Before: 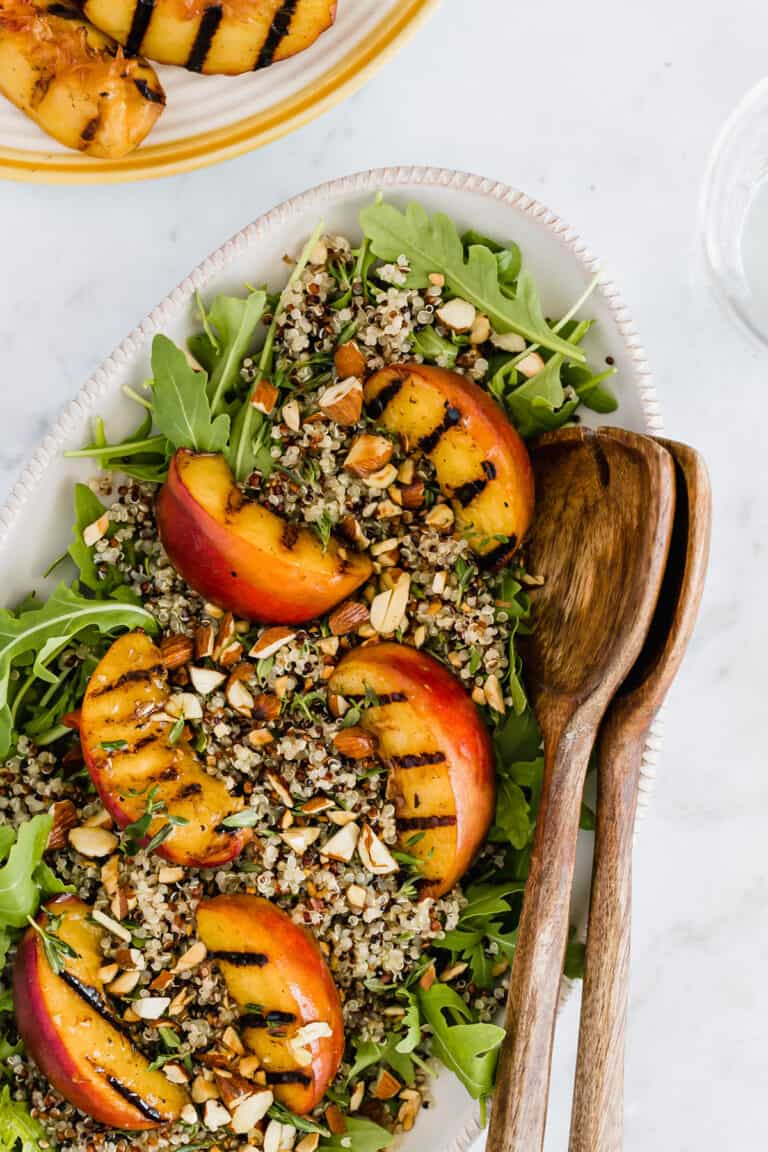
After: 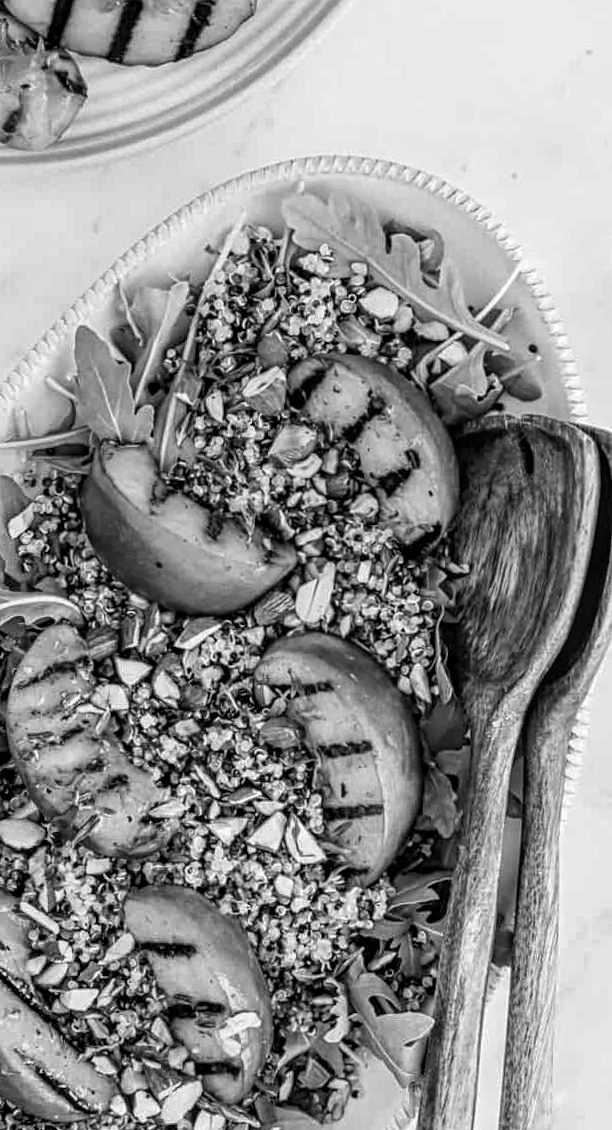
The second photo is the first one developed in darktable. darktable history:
crop and rotate: left 9.597%, right 10.195%
contrast equalizer: y [[0.5, 0.5, 0.5, 0.539, 0.64, 0.611], [0.5 ×6], [0.5 ×6], [0 ×6], [0 ×6]]
local contrast: on, module defaults
contrast brightness saturation: saturation -0.05
monochrome: on, module defaults
velvia: strength 32%, mid-tones bias 0.2
rotate and perspective: rotation -0.45°, automatic cropping original format, crop left 0.008, crop right 0.992, crop top 0.012, crop bottom 0.988
